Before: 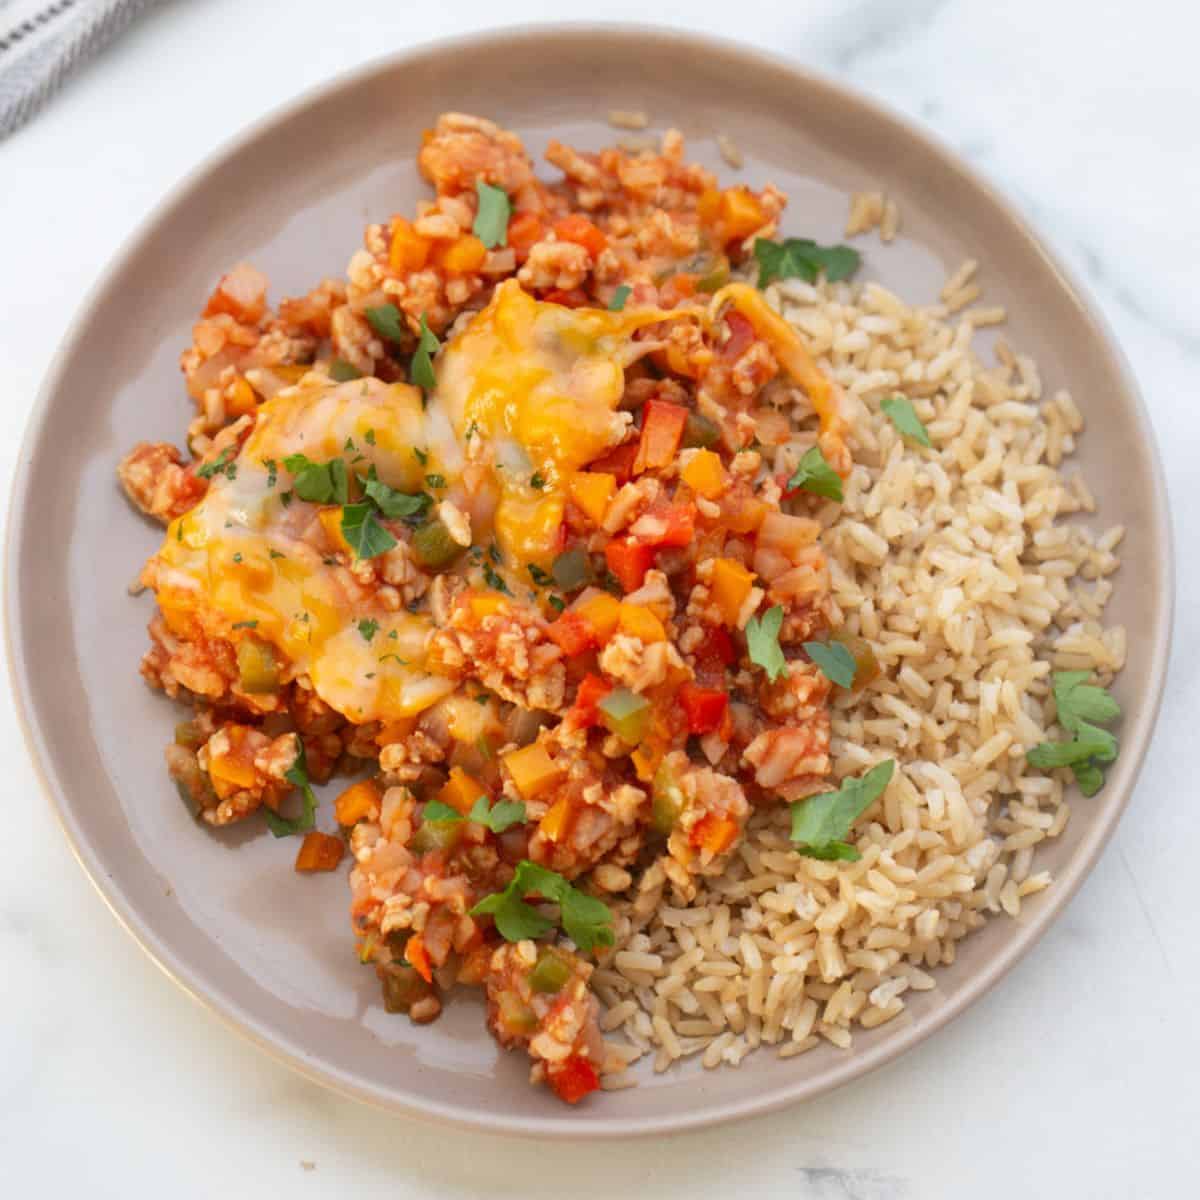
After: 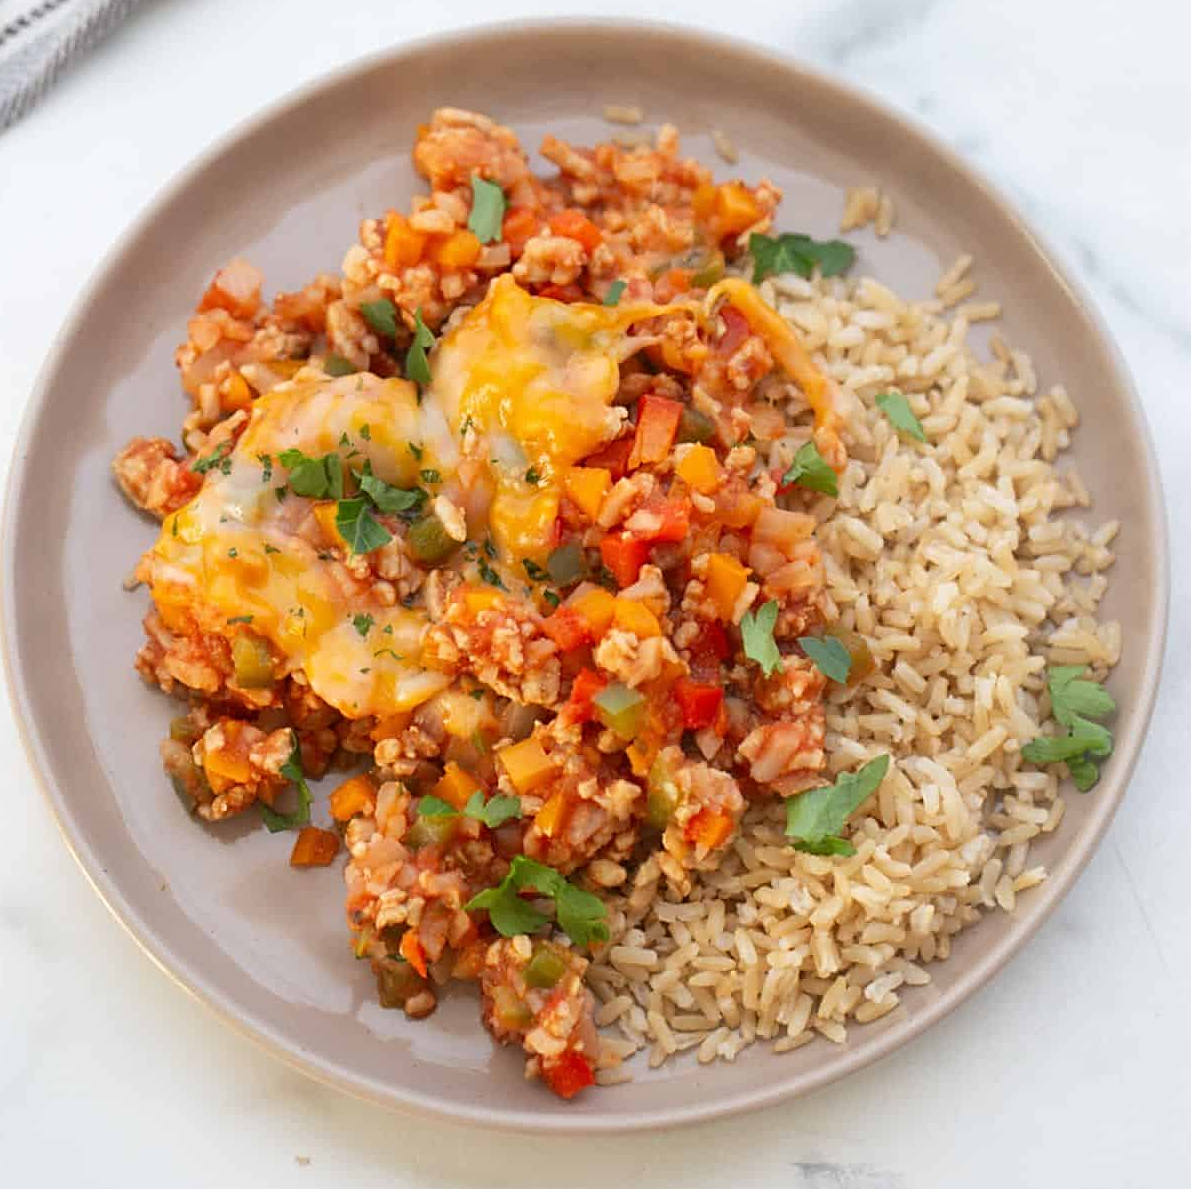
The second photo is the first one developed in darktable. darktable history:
crop: left 0.434%, top 0.485%, right 0.244%, bottom 0.386%
sharpen: on, module defaults
